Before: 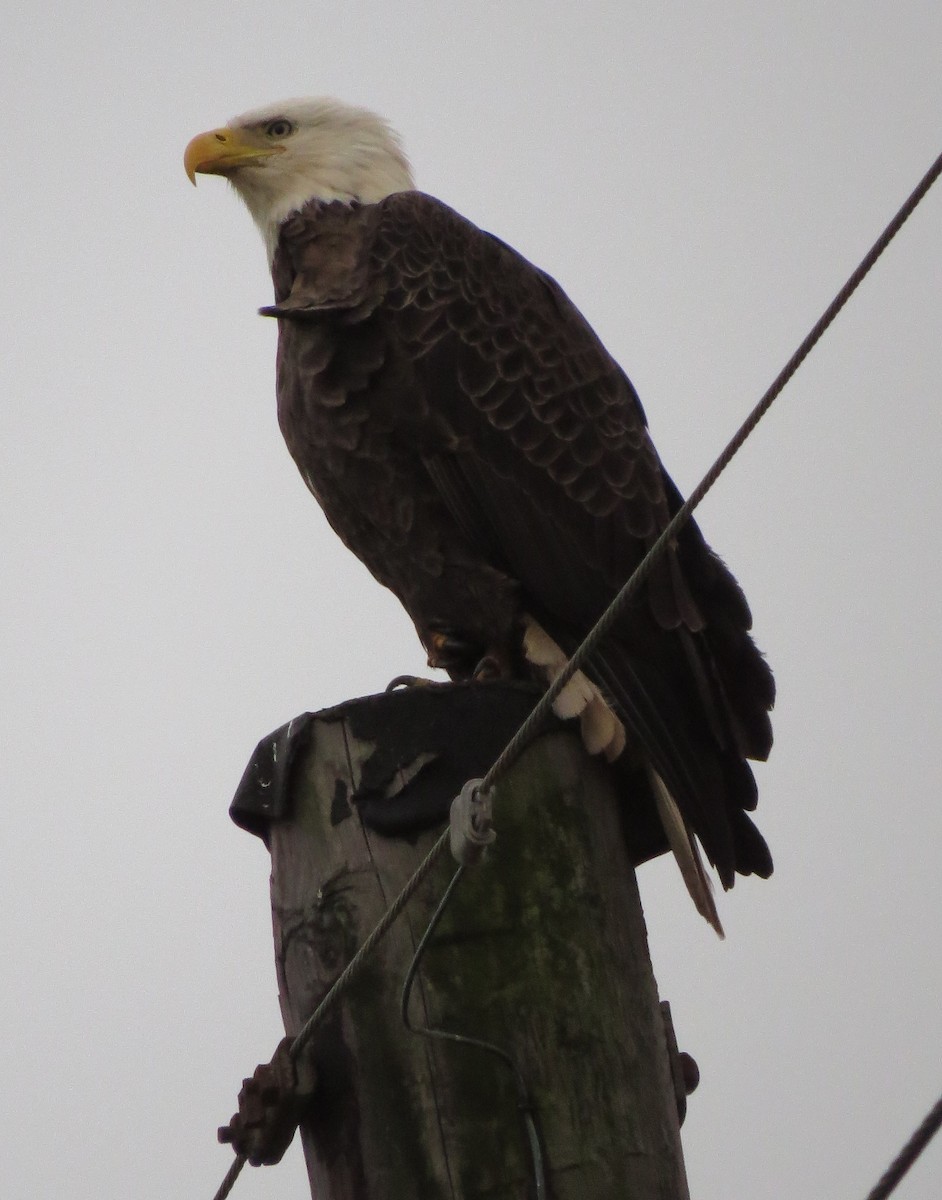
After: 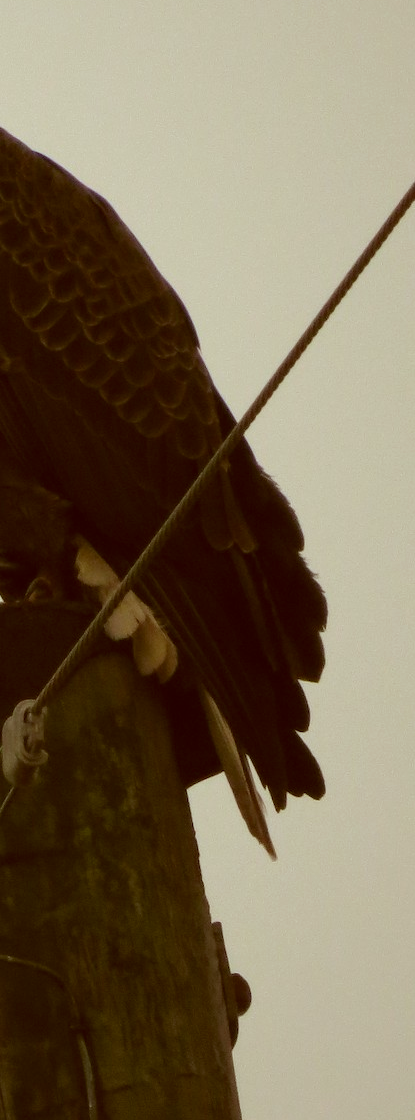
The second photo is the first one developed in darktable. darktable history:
color correction: highlights a* -5.3, highlights b* 9.8, shadows a* 9.8, shadows b* 24.26
crop: left 47.628%, top 6.643%, right 7.874%
